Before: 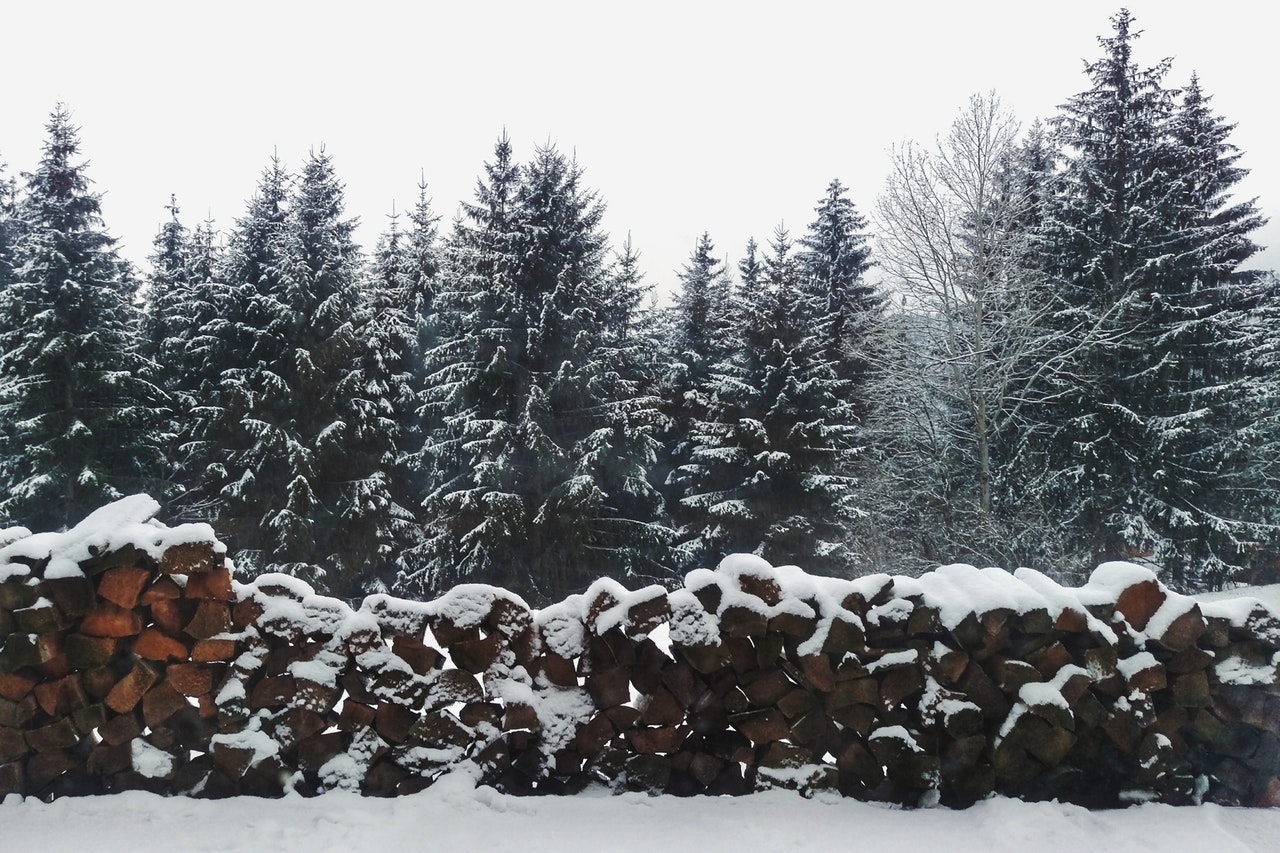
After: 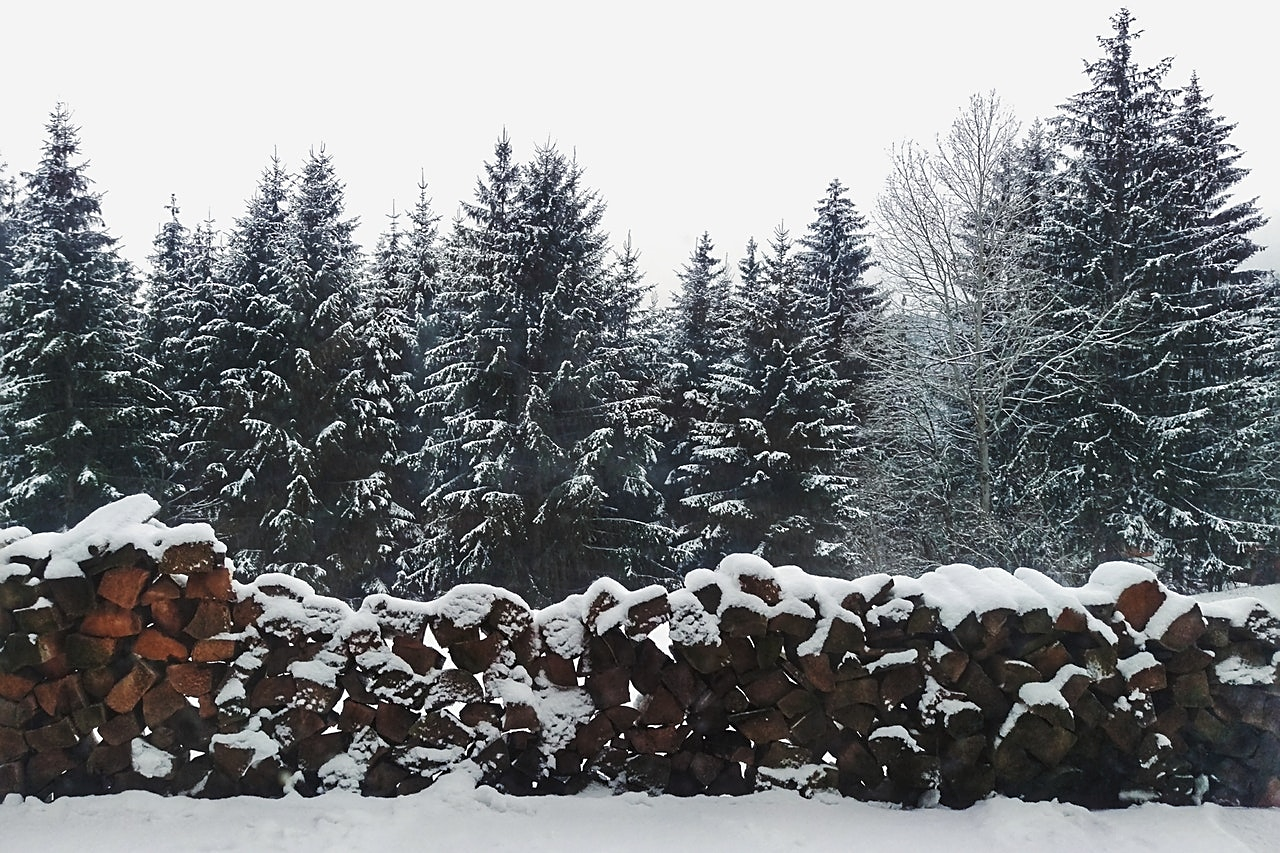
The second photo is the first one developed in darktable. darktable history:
levels: mode automatic, levels [0, 0.43, 0.984]
sharpen: on, module defaults
